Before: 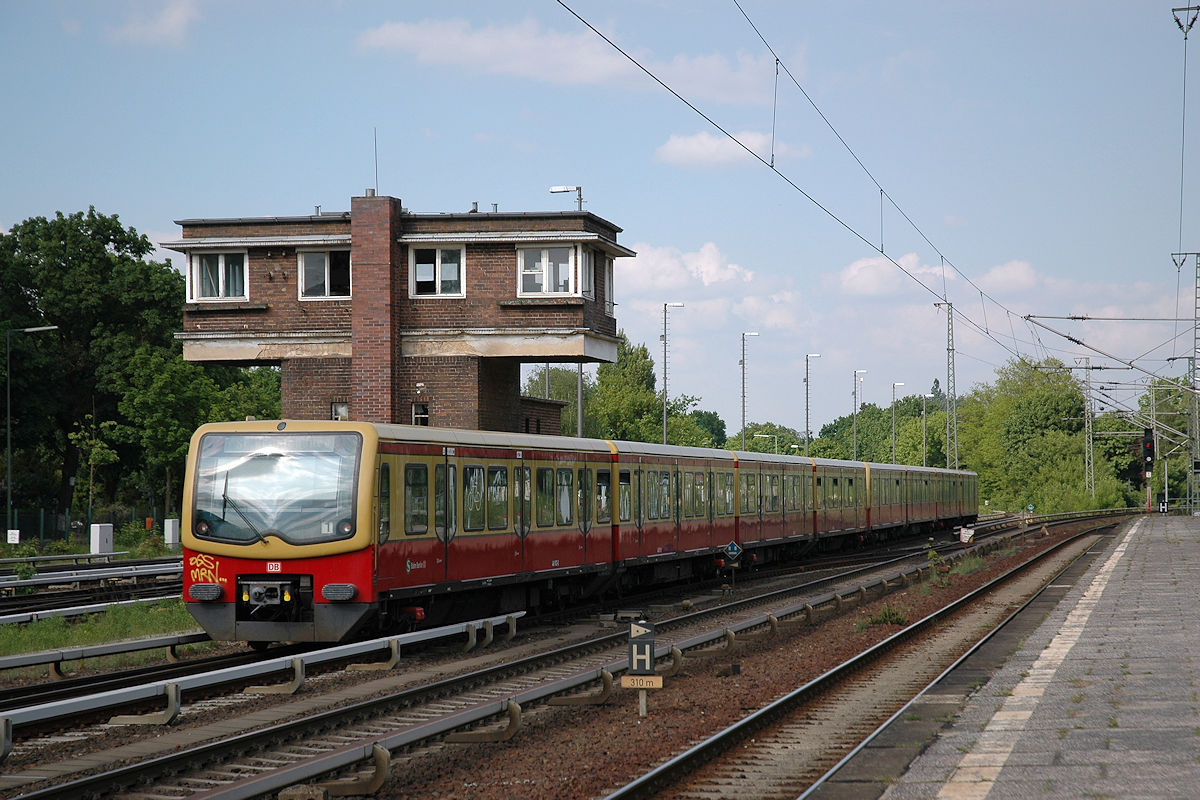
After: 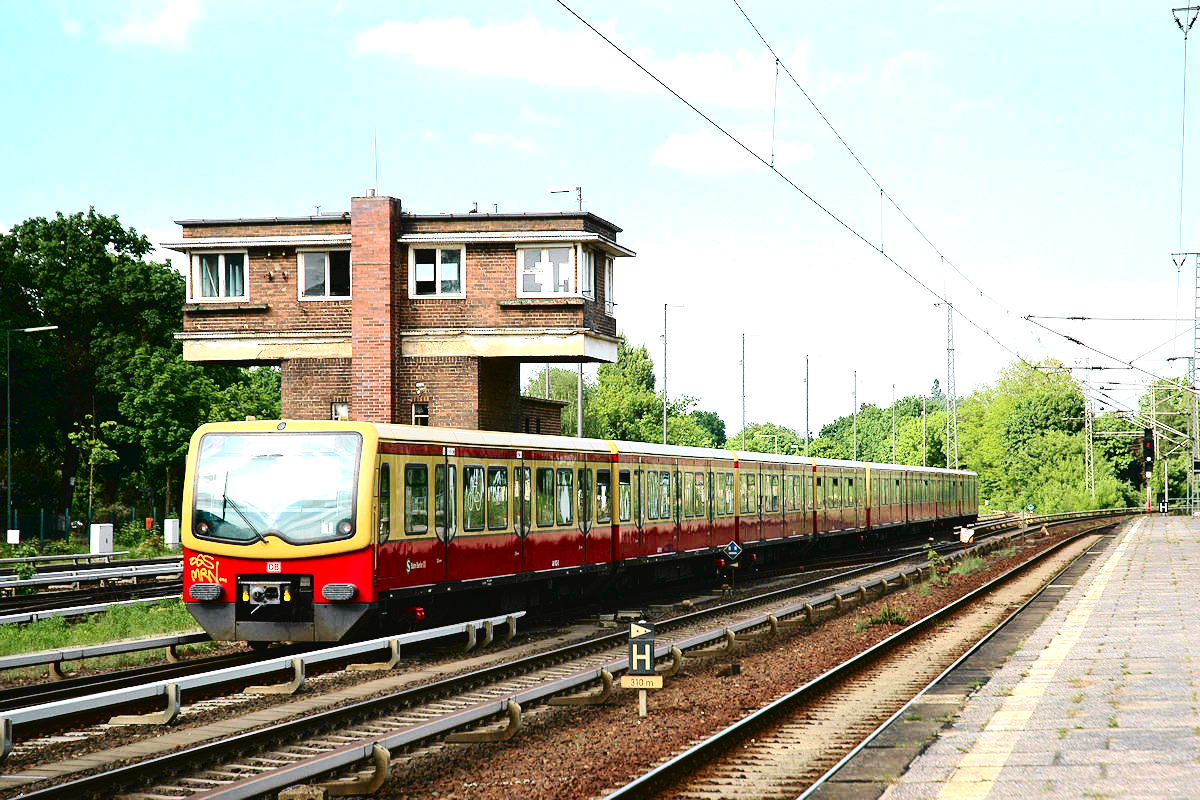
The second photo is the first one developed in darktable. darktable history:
contrast brightness saturation: contrast 0.19, brightness -0.11, saturation 0.21
rotate and perspective: automatic cropping original format, crop left 0, crop top 0
exposure: black level correction 0, exposure 1.45 EV, compensate exposure bias true, compensate highlight preservation false
tone curve: curves: ch0 [(0.003, 0.029) (0.037, 0.036) (0.149, 0.117) (0.297, 0.318) (0.422, 0.474) (0.531, 0.6) (0.743, 0.809) (0.877, 0.901) (1, 0.98)]; ch1 [(0, 0) (0.305, 0.325) (0.453, 0.437) (0.482, 0.479) (0.501, 0.5) (0.506, 0.503) (0.567, 0.572) (0.605, 0.608) (0.668, 0.69) (1, 1)]; ch2 [(0, 0) (0.313, 0.306) (0.4, 0.399) (0.45, 0.48) (0.499, 0.502) (0.512, 0.523) (0.57, 0.595) (0.653, 0.662) (1, 1)], color space Lab, independent channels, preserve colors none
